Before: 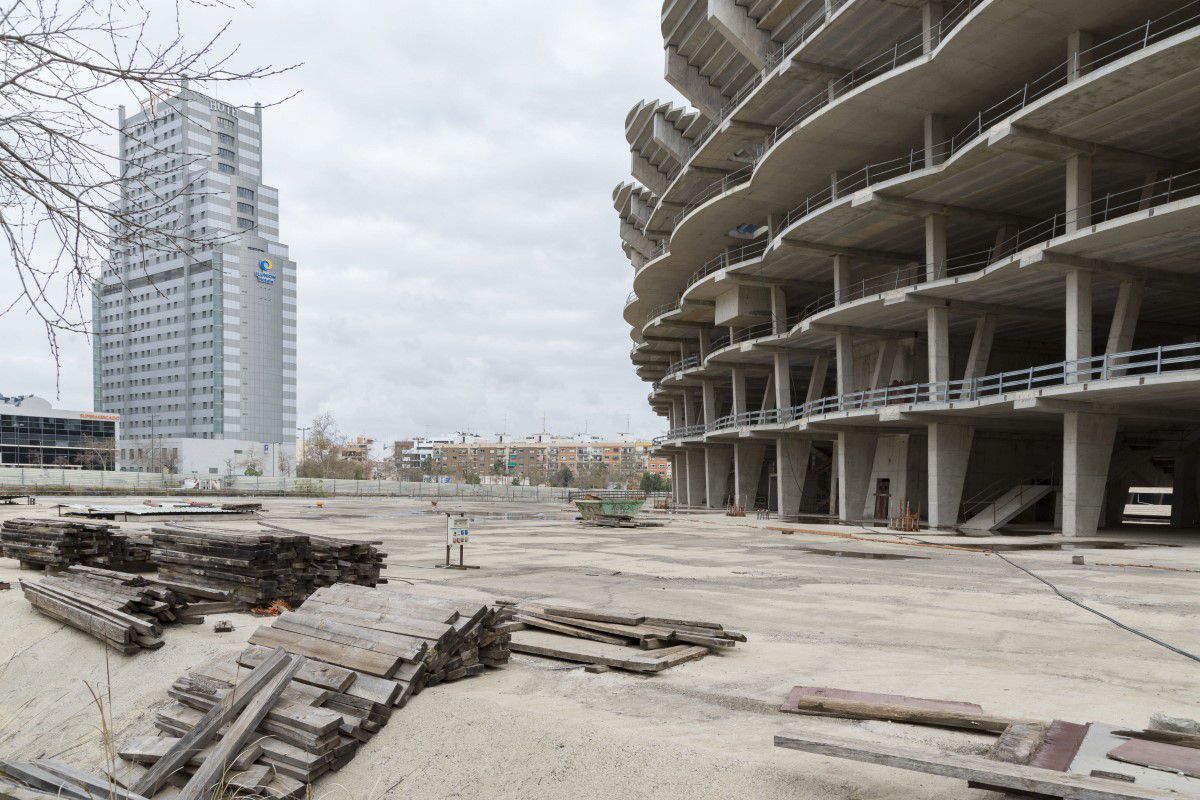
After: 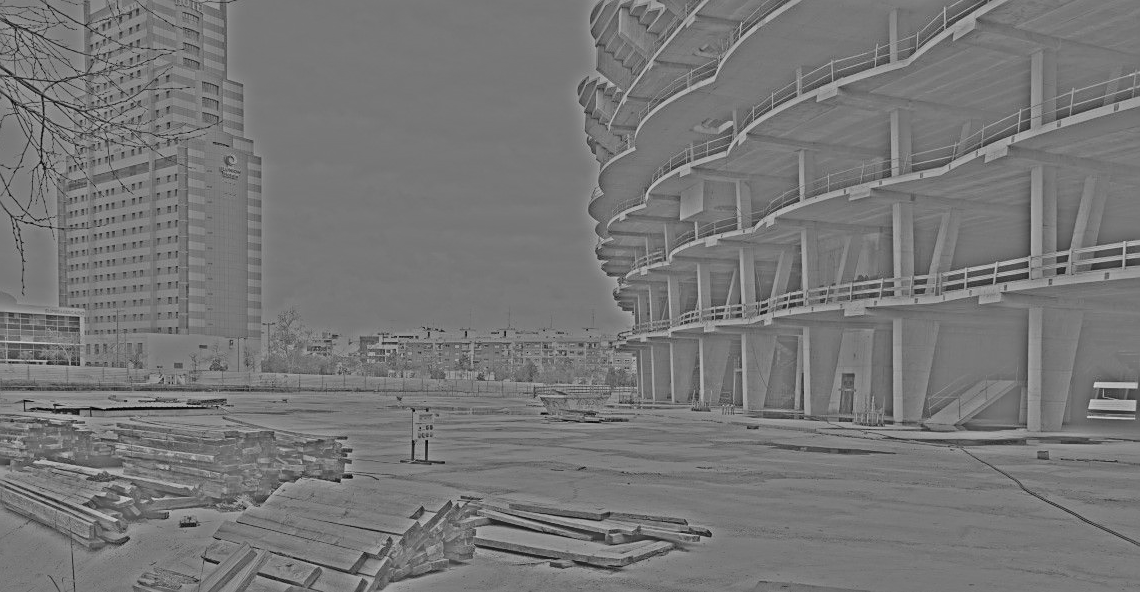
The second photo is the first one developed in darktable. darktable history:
sharpen: on, module defaults
filmic rgb: black relative exposure -7.65 EV, white relative exposure 4.56 EV, hardness 3.61
highpass: sharpness 25.84%, contrast boost 14.94%
crop and rotate: left 2.991%, top 13.302%, right 1.981%, bottom 12.636%
